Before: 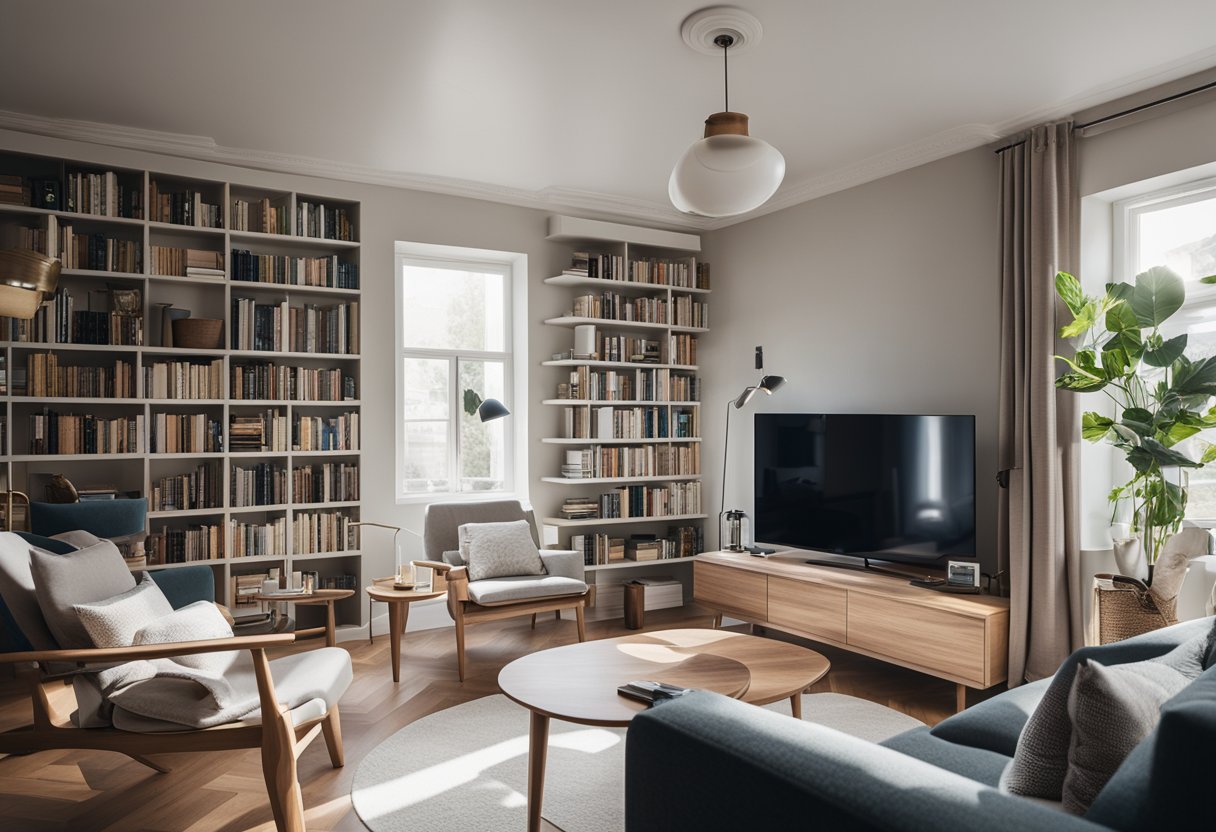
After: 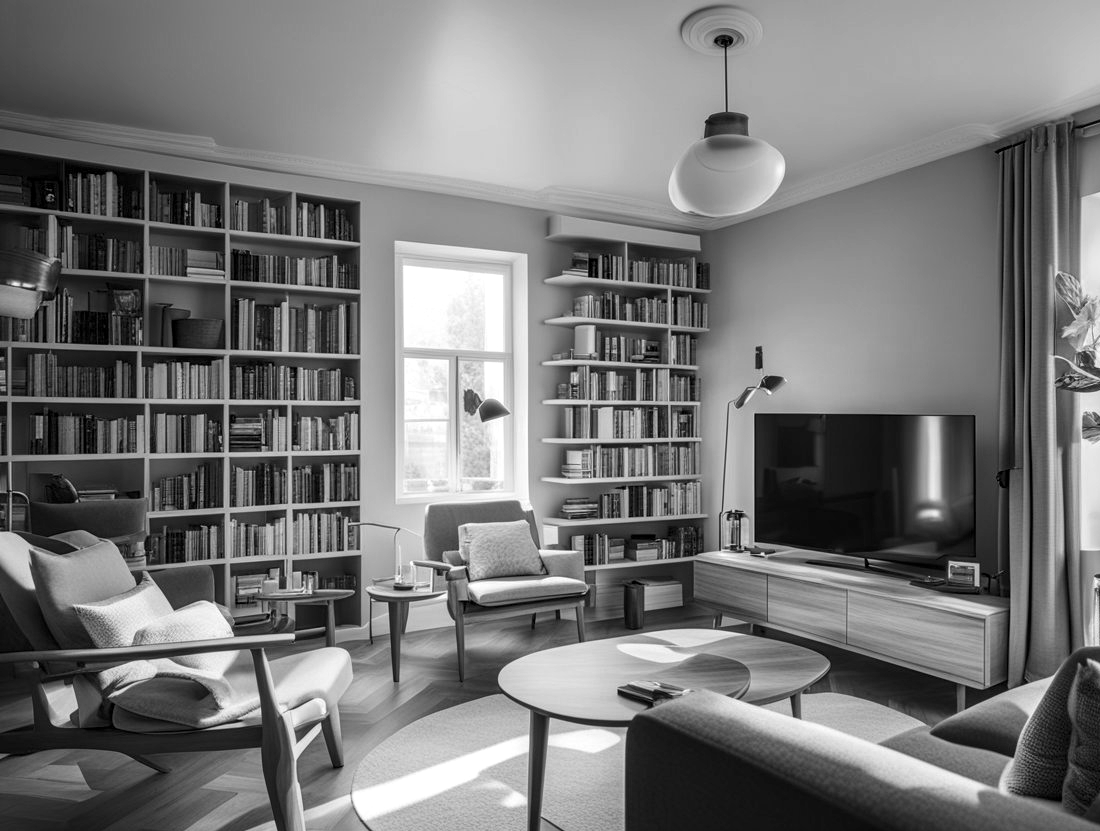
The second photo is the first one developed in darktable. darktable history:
local contrast: detail 130%
color calibration: output gray [0.25, 0.35, 0.4, 0], x 0.383, y 0.372, temperature 3905.17 K
crop: right 9.509%, bottom 0.031%
